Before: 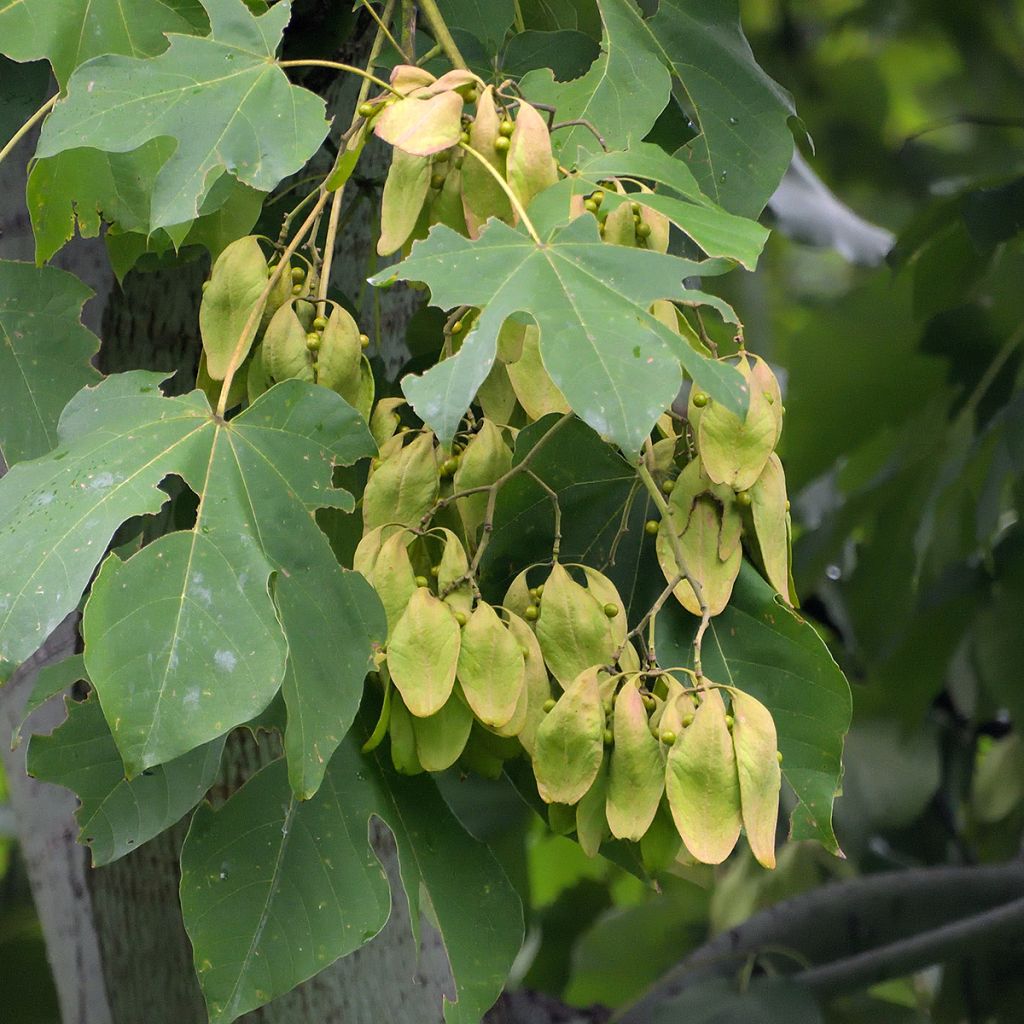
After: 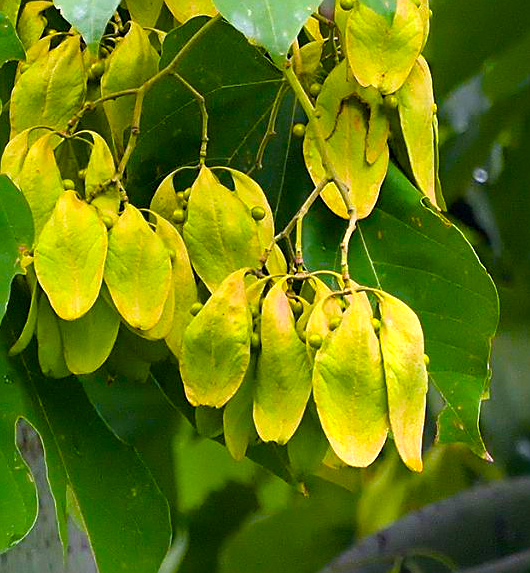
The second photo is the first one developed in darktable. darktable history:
sharpen: on, module defaults
crop: left 34.479%, top 38.822%, right 13.718%, bottom 5.172%
color balance rgb: linear chroma grading › shadows 10%, linear chroma grading › highlights 10%, linear chroma grading › global chroma 15%, linear chroma grading › mid-tones 15%, perceptual saturation grading › global saturation 40%, perceptual saturation grading › highlights -25%, perceptual saturation grading › mid-tones 35%, perceptual saturation grading › shadows 35%, perceptual brilliance grading › global brilliance 11.29%, global vibrance 11.29%
